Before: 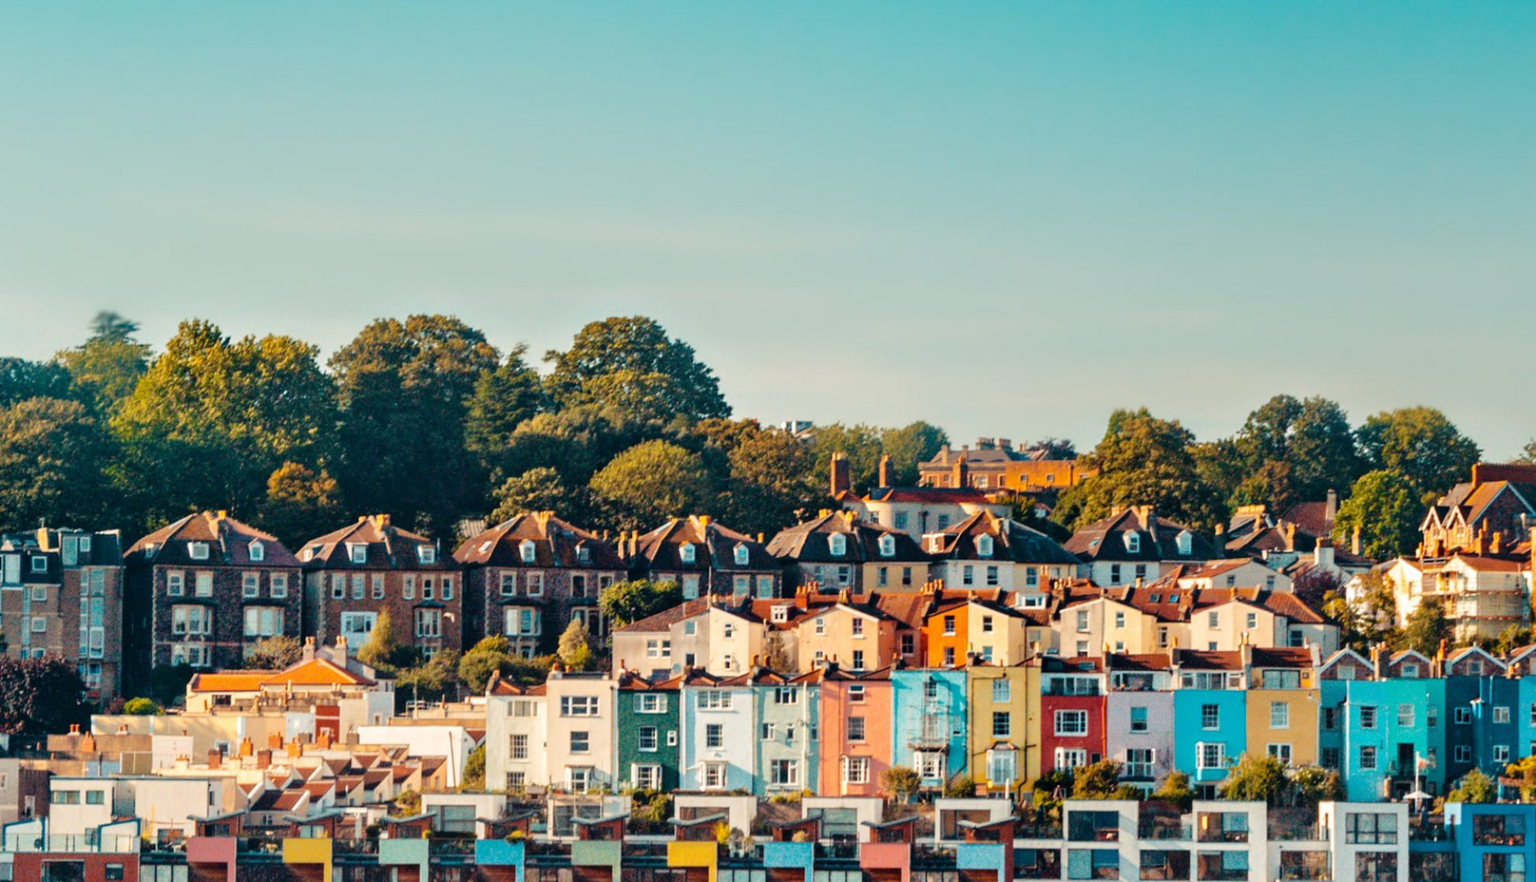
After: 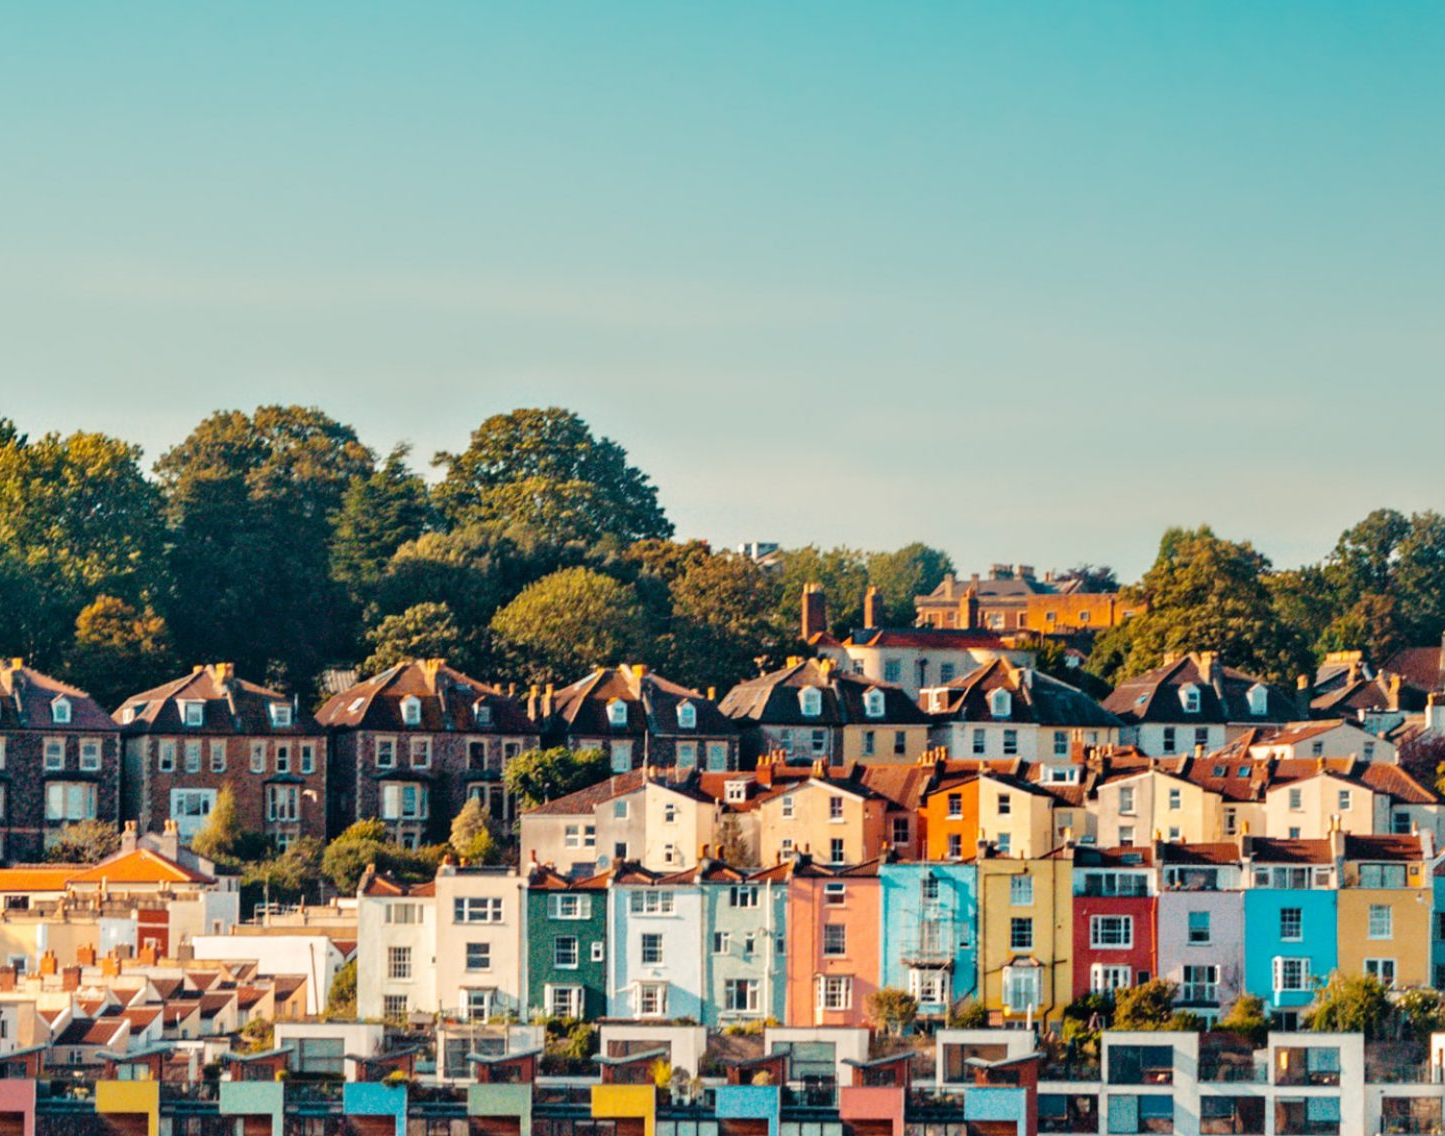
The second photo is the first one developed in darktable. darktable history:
crop: left 13.615%, top 0%, right 13.402%
exposure: compensate highlight preservation false
